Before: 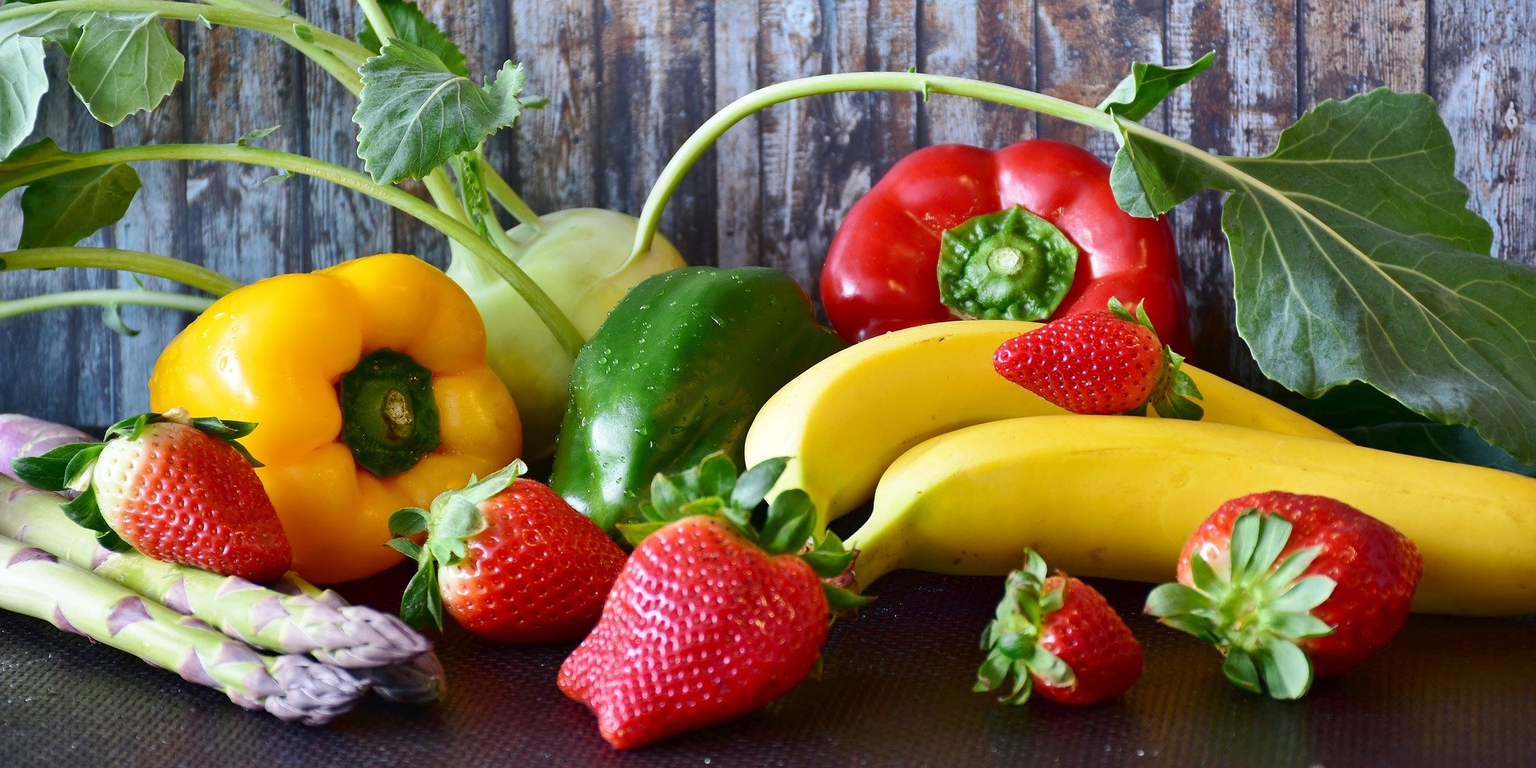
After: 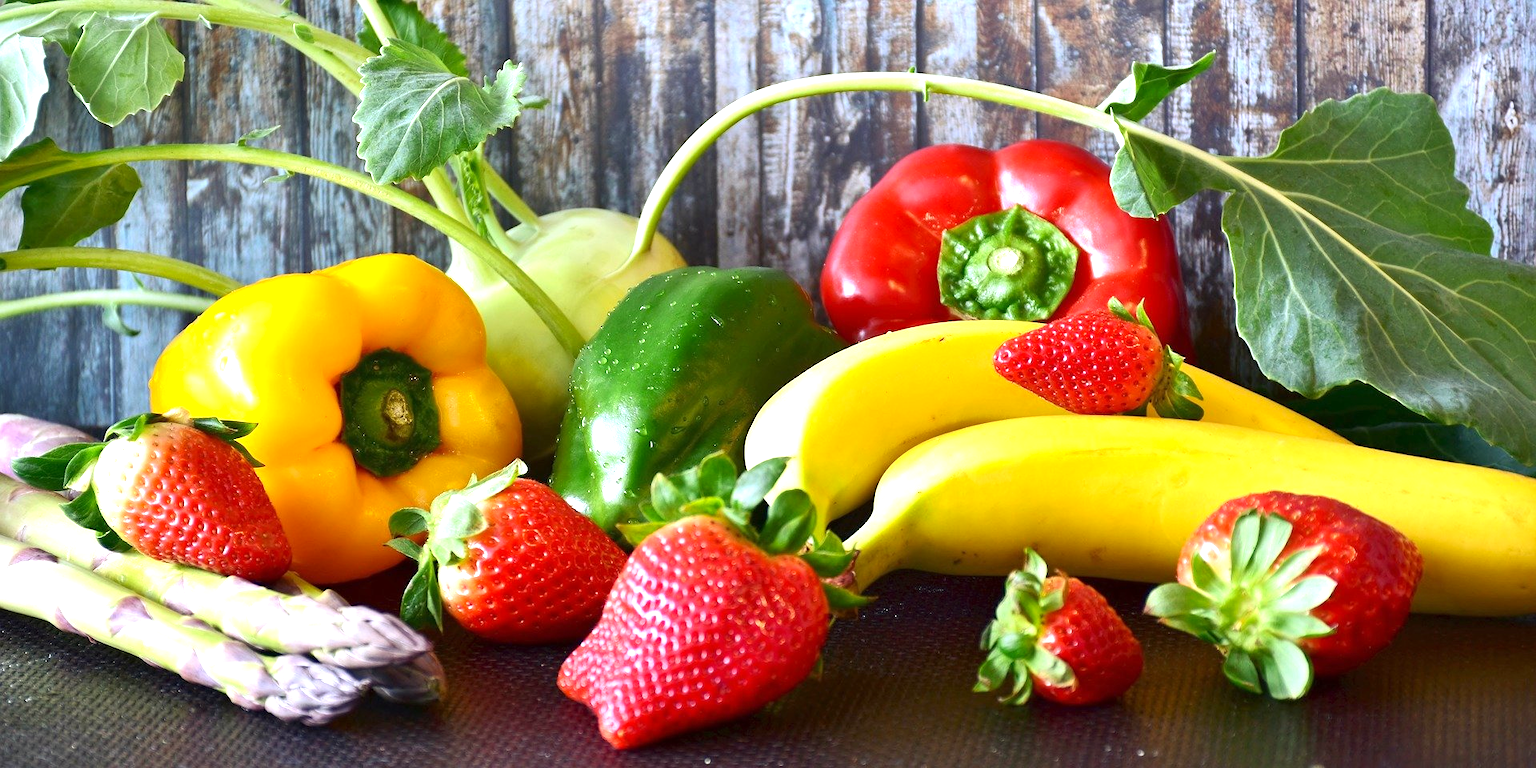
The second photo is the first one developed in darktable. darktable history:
exposure: exposure 0.77 EV, compensate highlight preservation false
rgb curve: curves: ch2 [(0, 0) (0.567, 0.512) (1, 1)], mode RGB, independent channels
